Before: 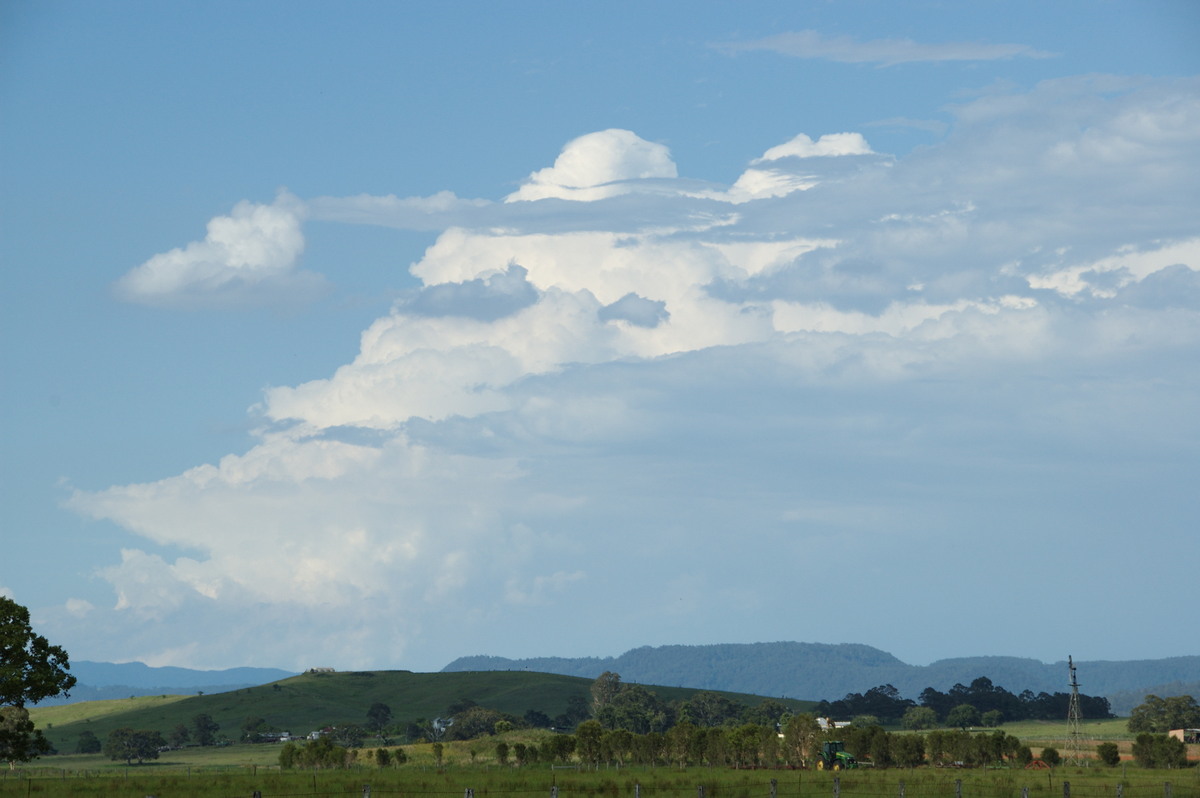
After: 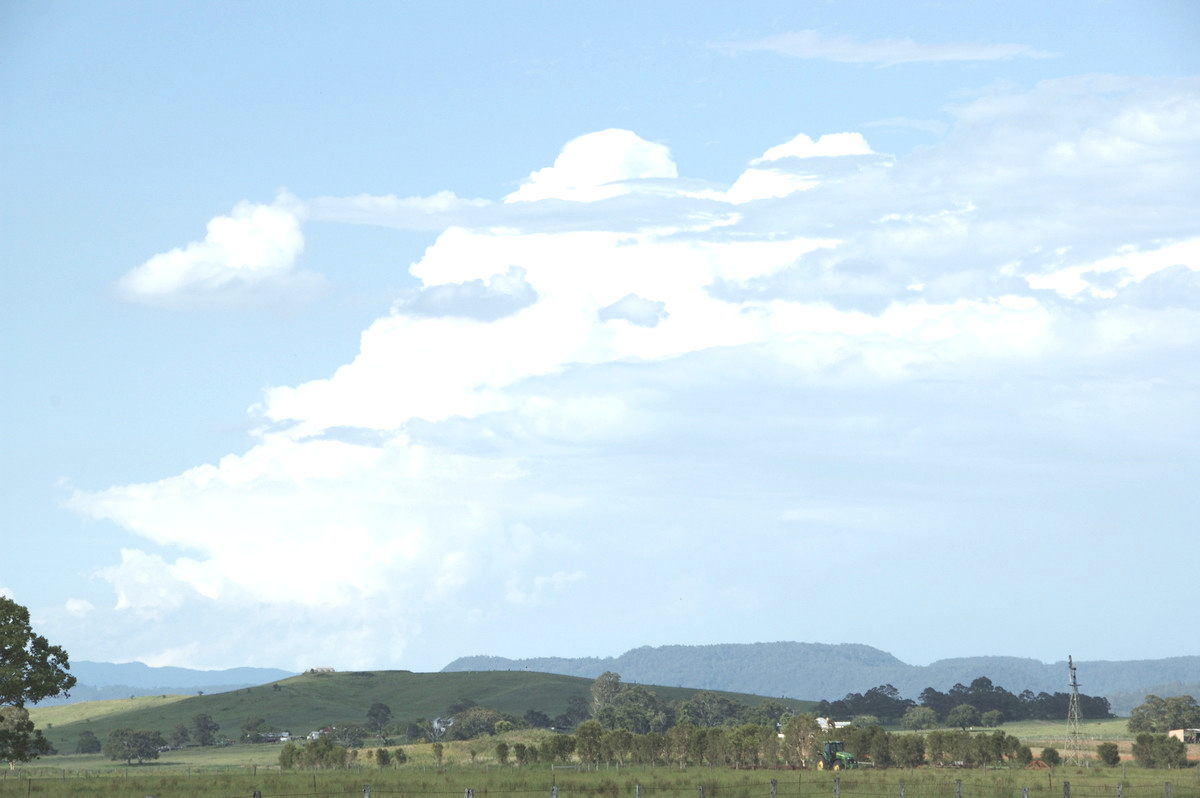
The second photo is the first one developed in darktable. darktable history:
contrast brightness saturation: contrast -0.253, saturation -0.432
color correction: highlights b* -0.056
exposure: black level correction 0, exposure 1.503 EV, compensate exposure bias true, compensate highlight preservation false
